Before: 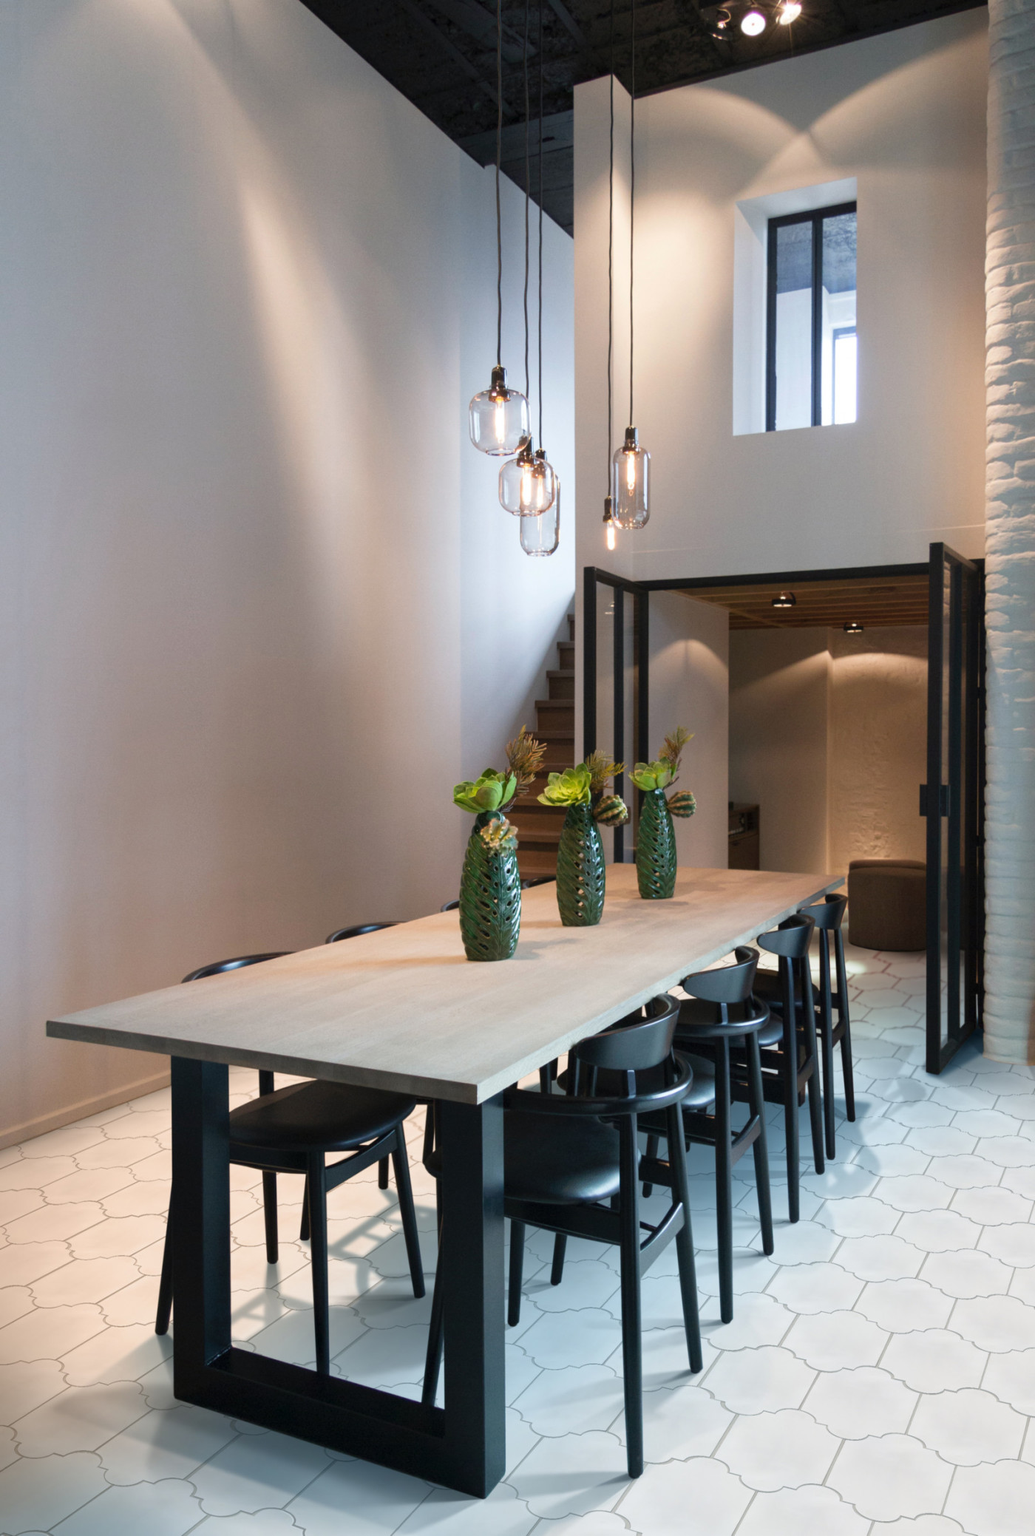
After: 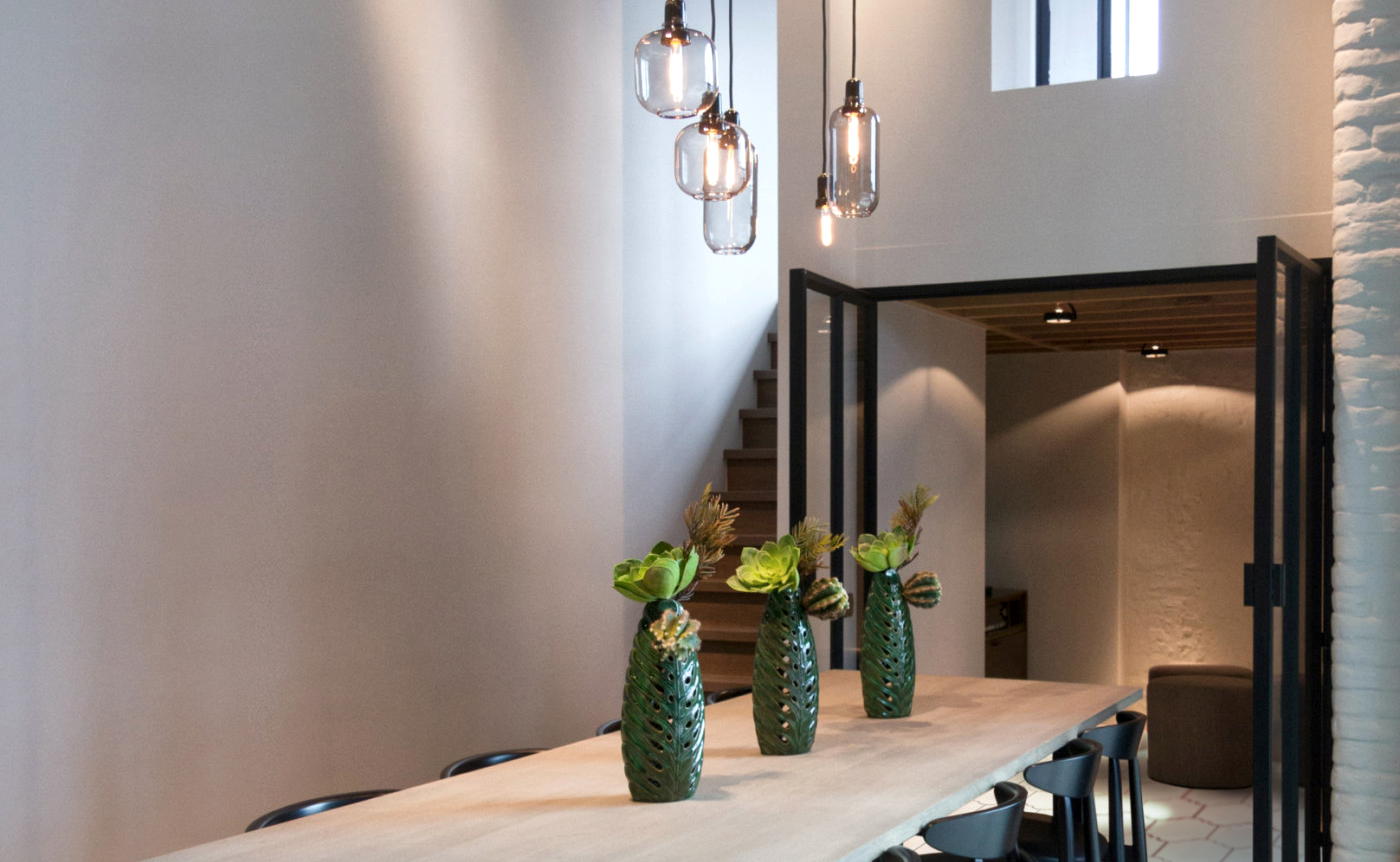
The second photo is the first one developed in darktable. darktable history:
crop and rotate: top 23.979%, bottom 34.517%
local contrast: mode bilateral grid, contrast 19, coarseness 51, detail 144%, midtone range 0.2
